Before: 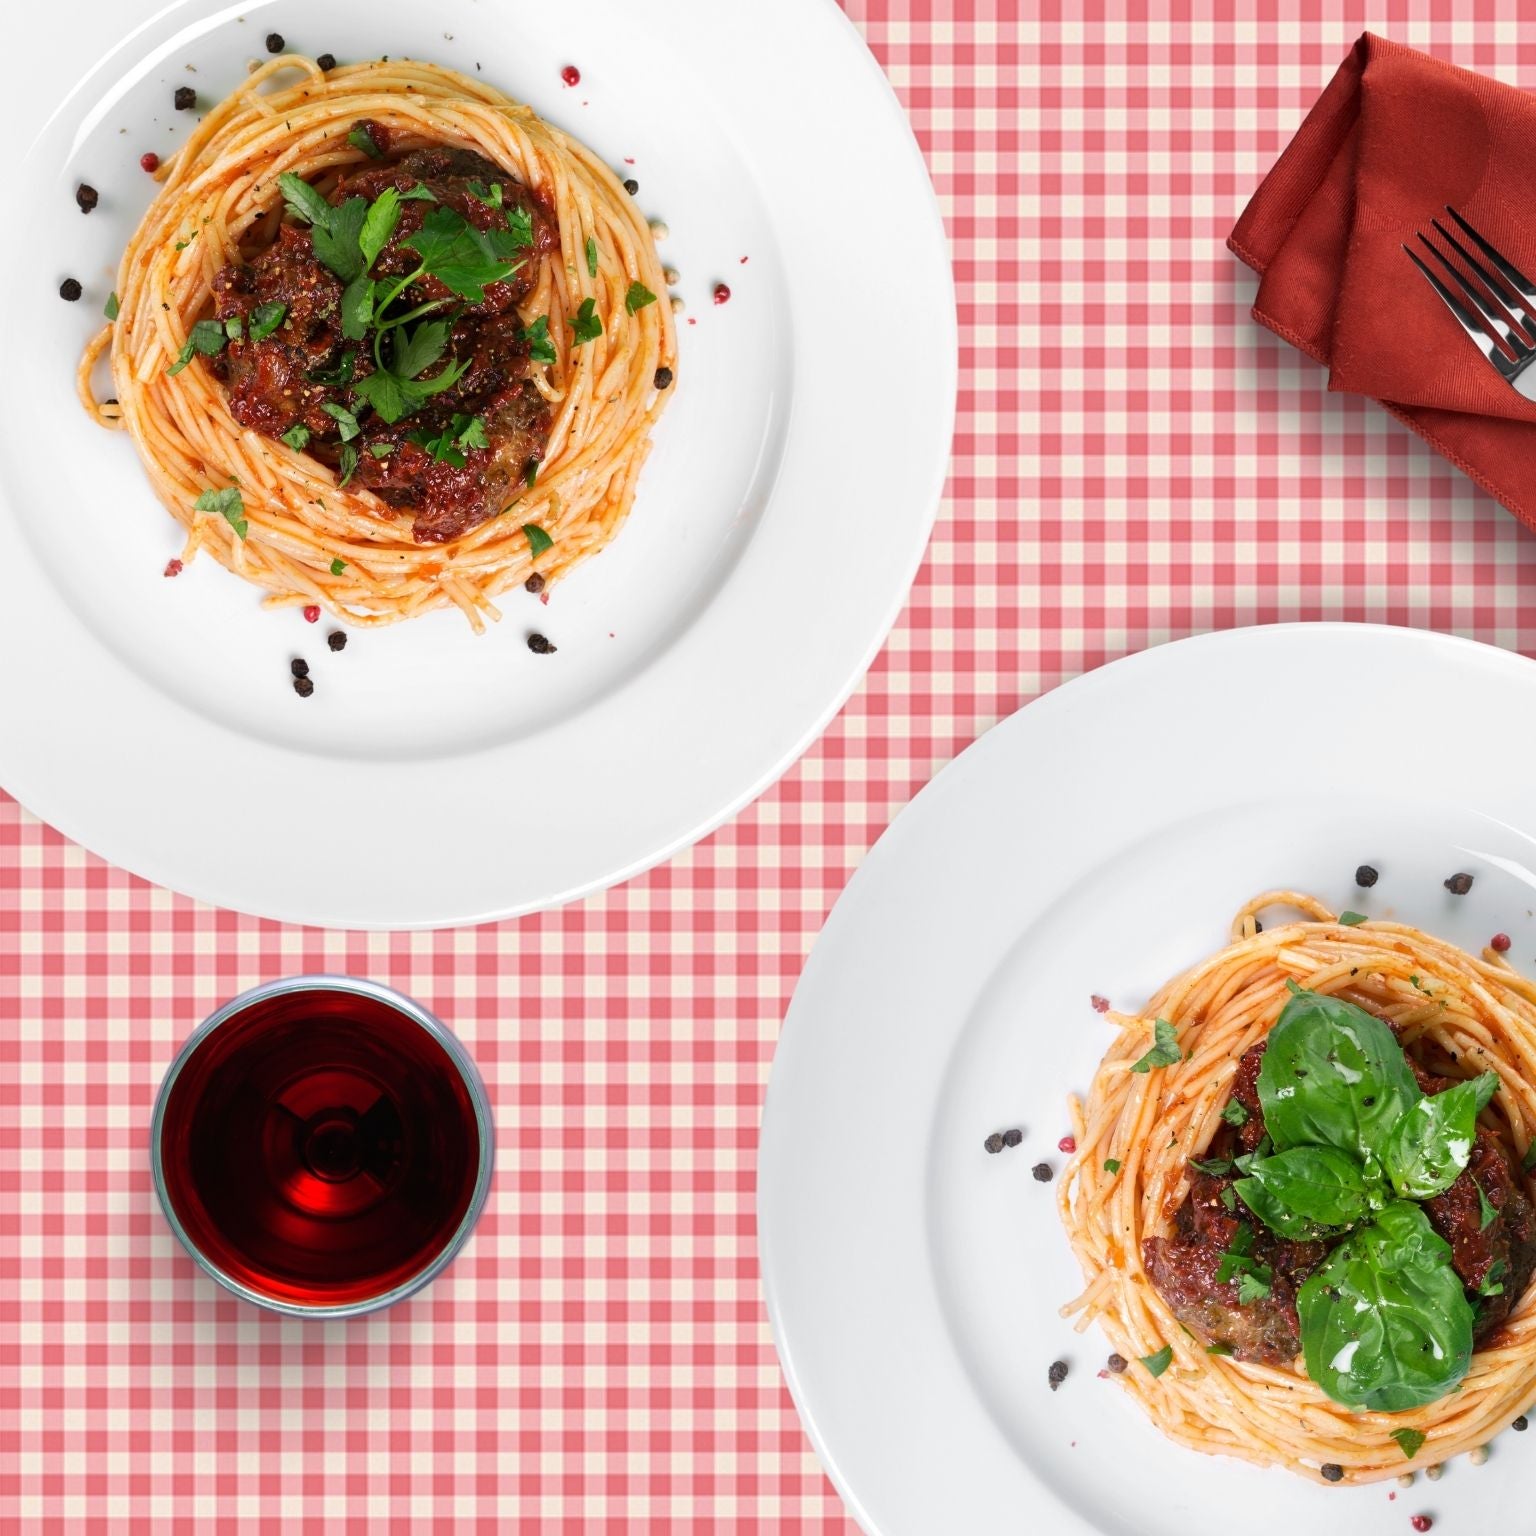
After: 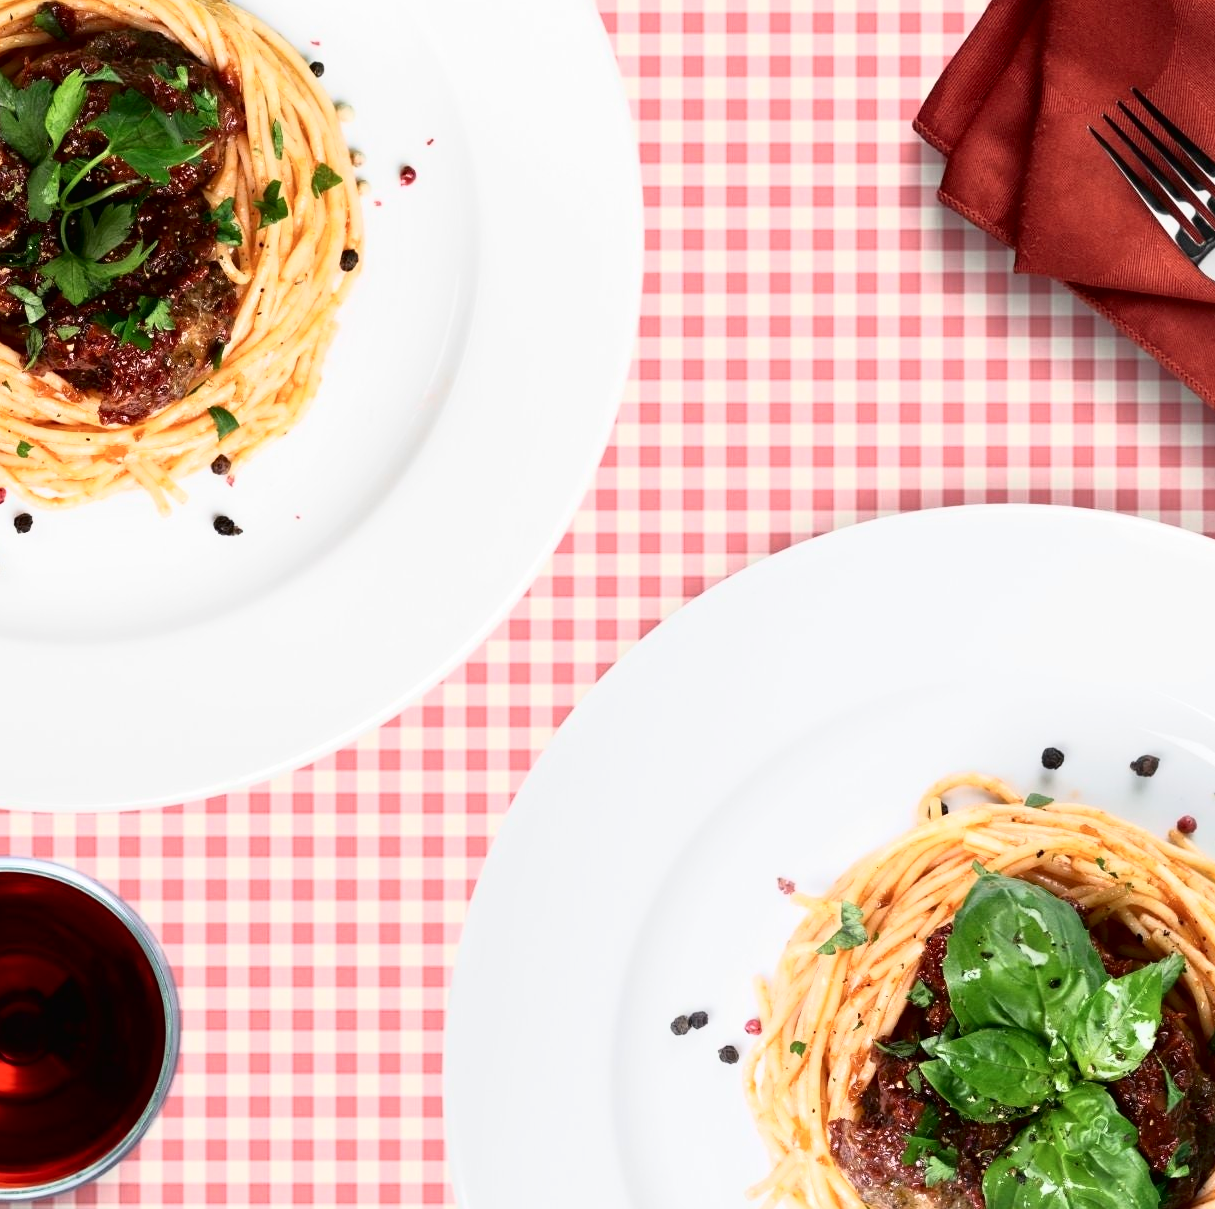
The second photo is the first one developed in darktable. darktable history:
crop and rotate: left 20.472%, top 7.736%, right 0.416%, bottom 13.535%
tone curve: curves: ch0 [(0.016, 0.011) (0.084, 0.026) (0.469, 0.508) (0.721, 0.862) (1, 1)], color space Lab, independent channels, preserve colors none
